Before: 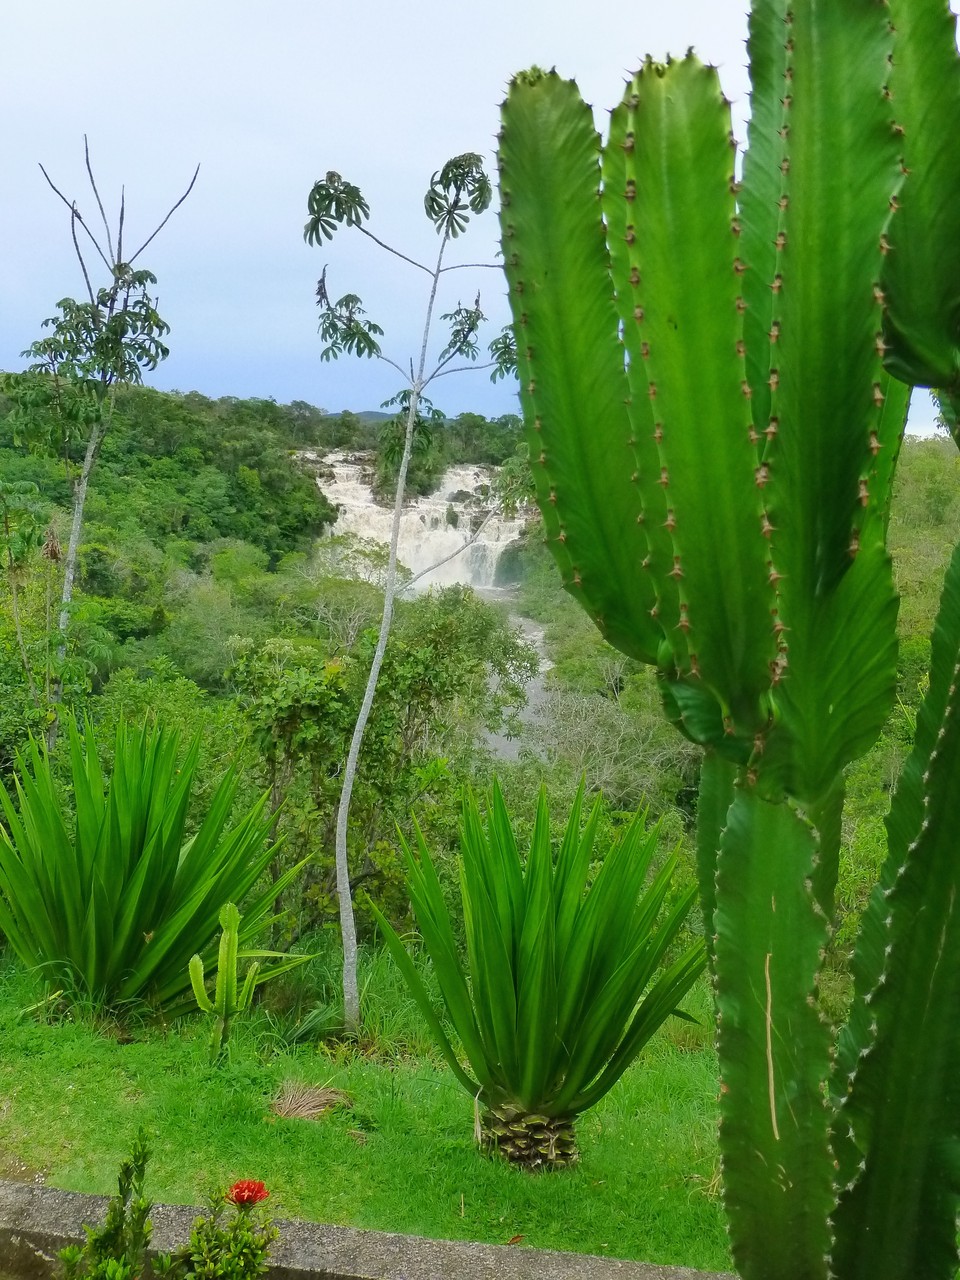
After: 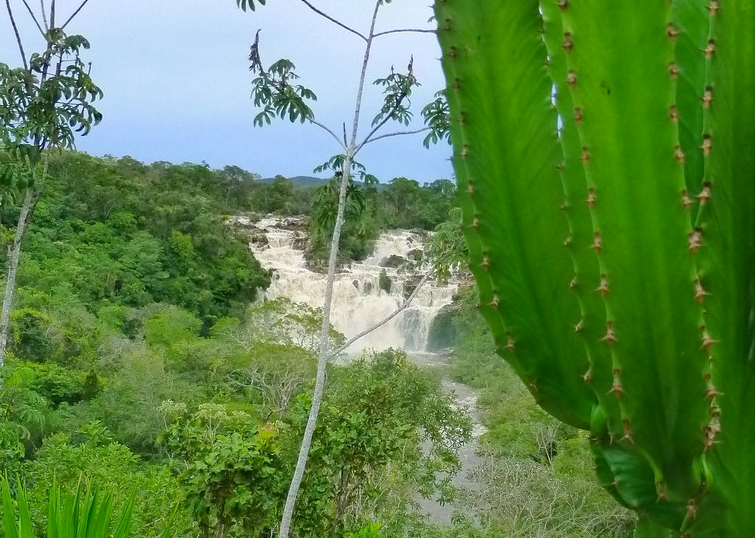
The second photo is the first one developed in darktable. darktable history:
crop: left 7.014%, top 18.363%, right 14.334%, bottom 39.583%
haze removal: compatibility mode true, adaptive false
